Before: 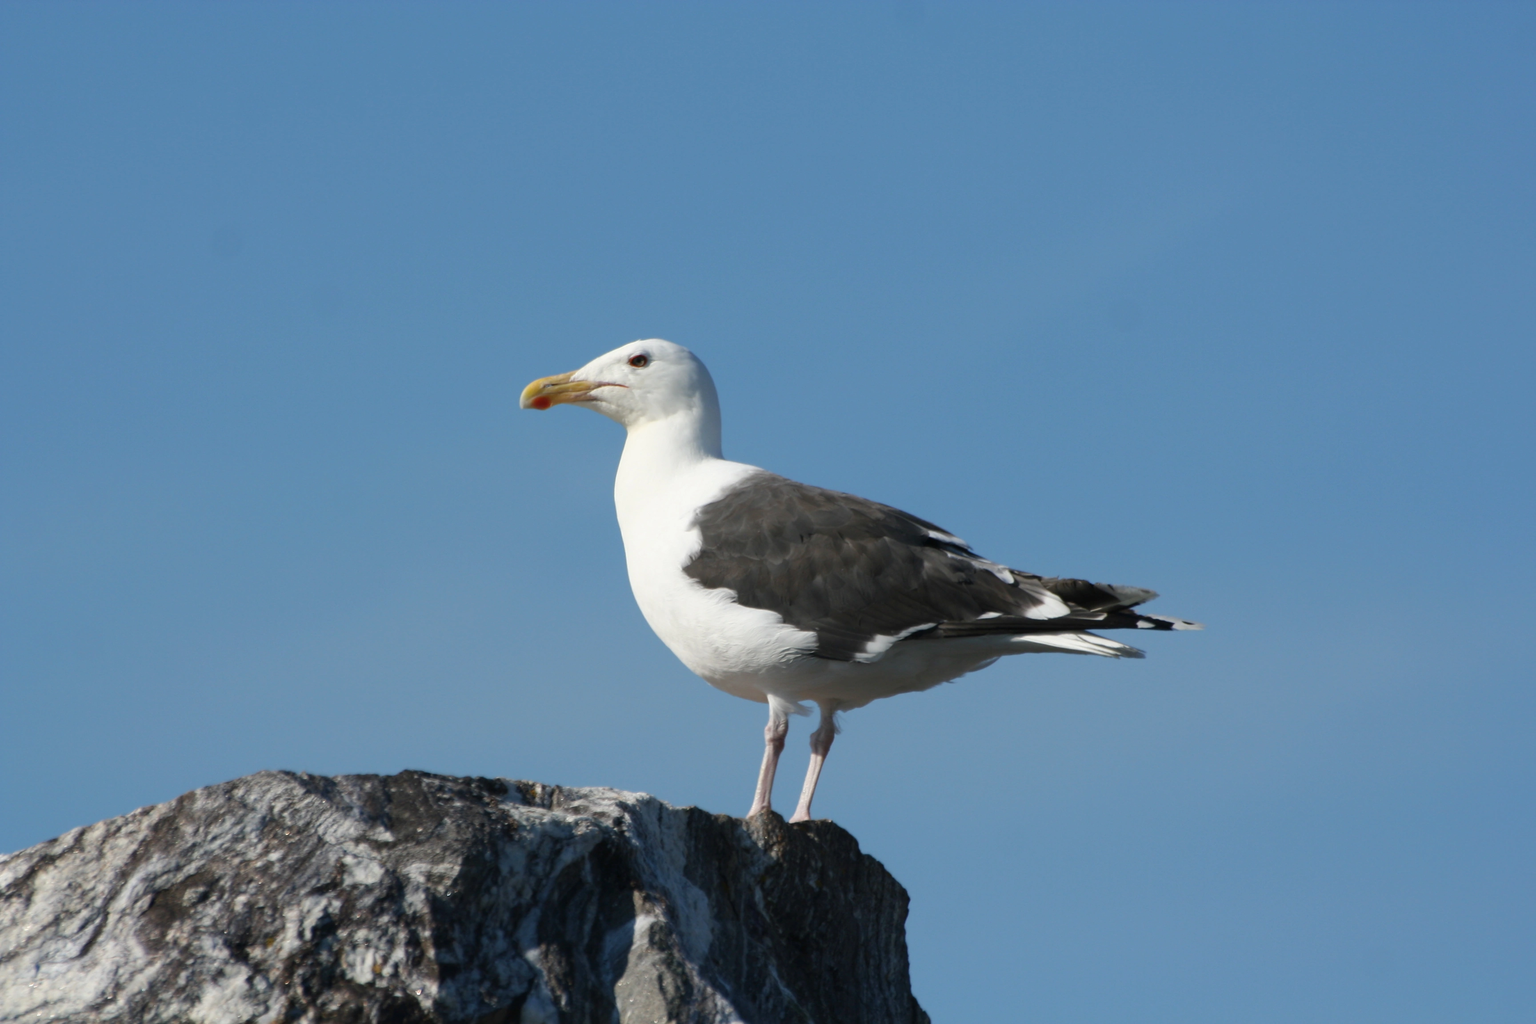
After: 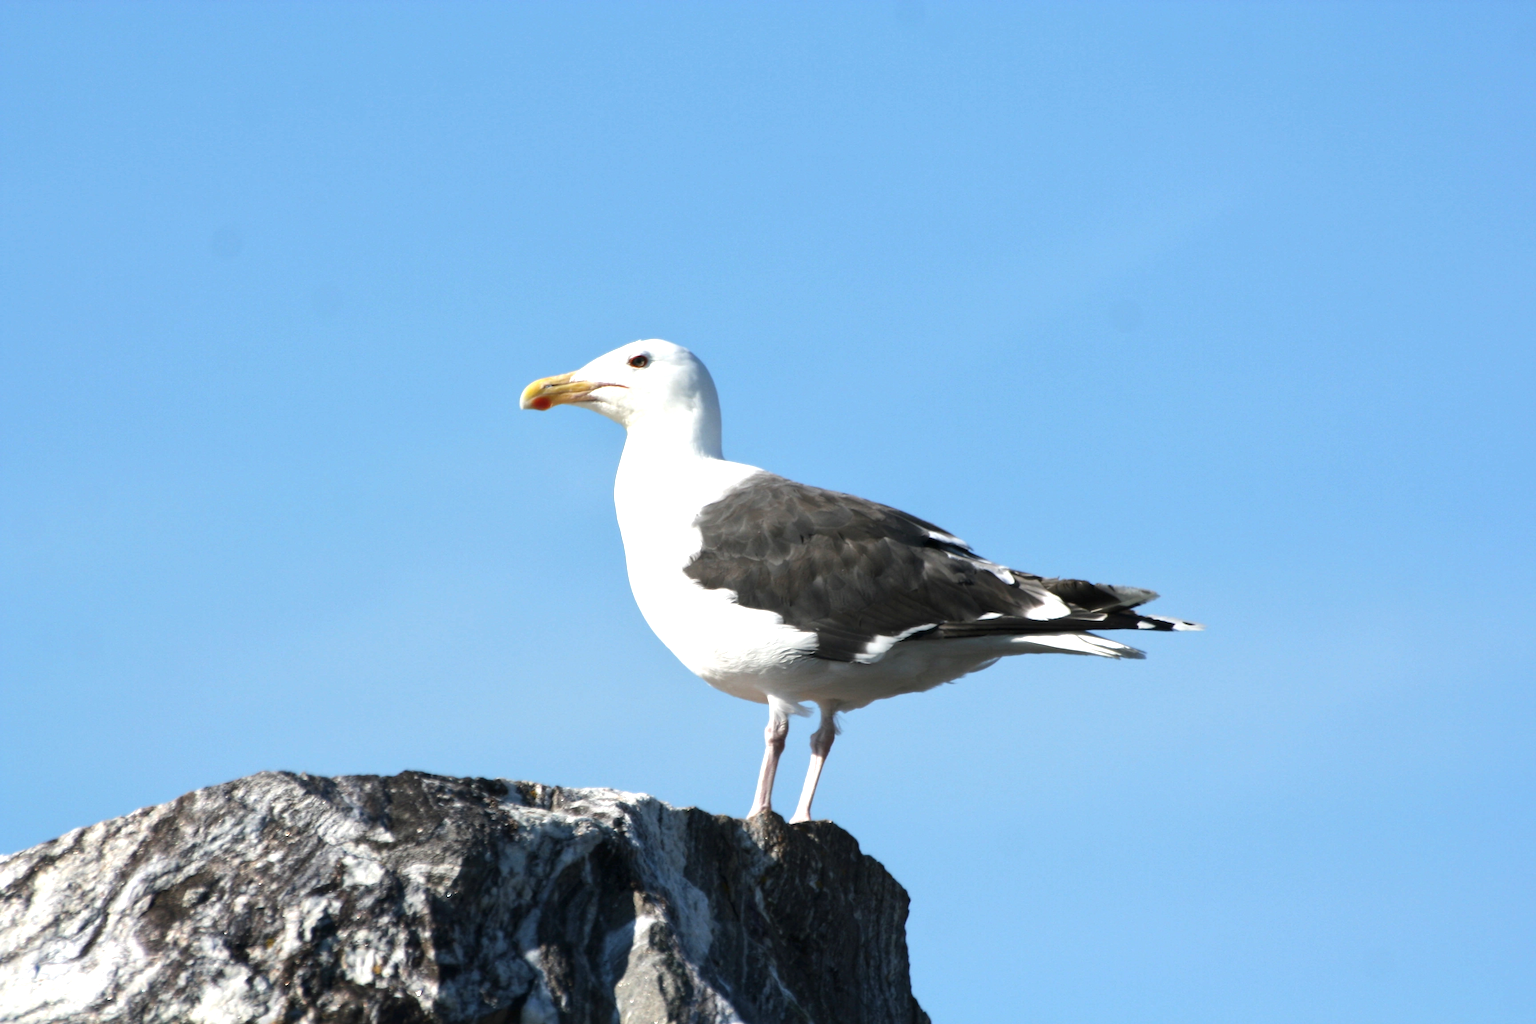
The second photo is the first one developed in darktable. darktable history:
crop: left 0.056%
exposure: black level correction 0, exposure 0.7 EV, compensate highlight preservation false
local contrast: mode bilateral grid, contrast 20, coarseness 50, detail 120%, midtone range 0.2
tone equalizer: -8 EV -0.429 EV, -7 EV -0.393 EV, -6 EV -0.343 EV, -5 EV -0.209 EV, -3 EV 0.24 EV, -2 EV 0.328 EV, -1 EV 0.383 EV, +0 EV 0.388 EV, edges refinement/feathering 500, mask exposure compensation -1.57 EV, preserve details no
